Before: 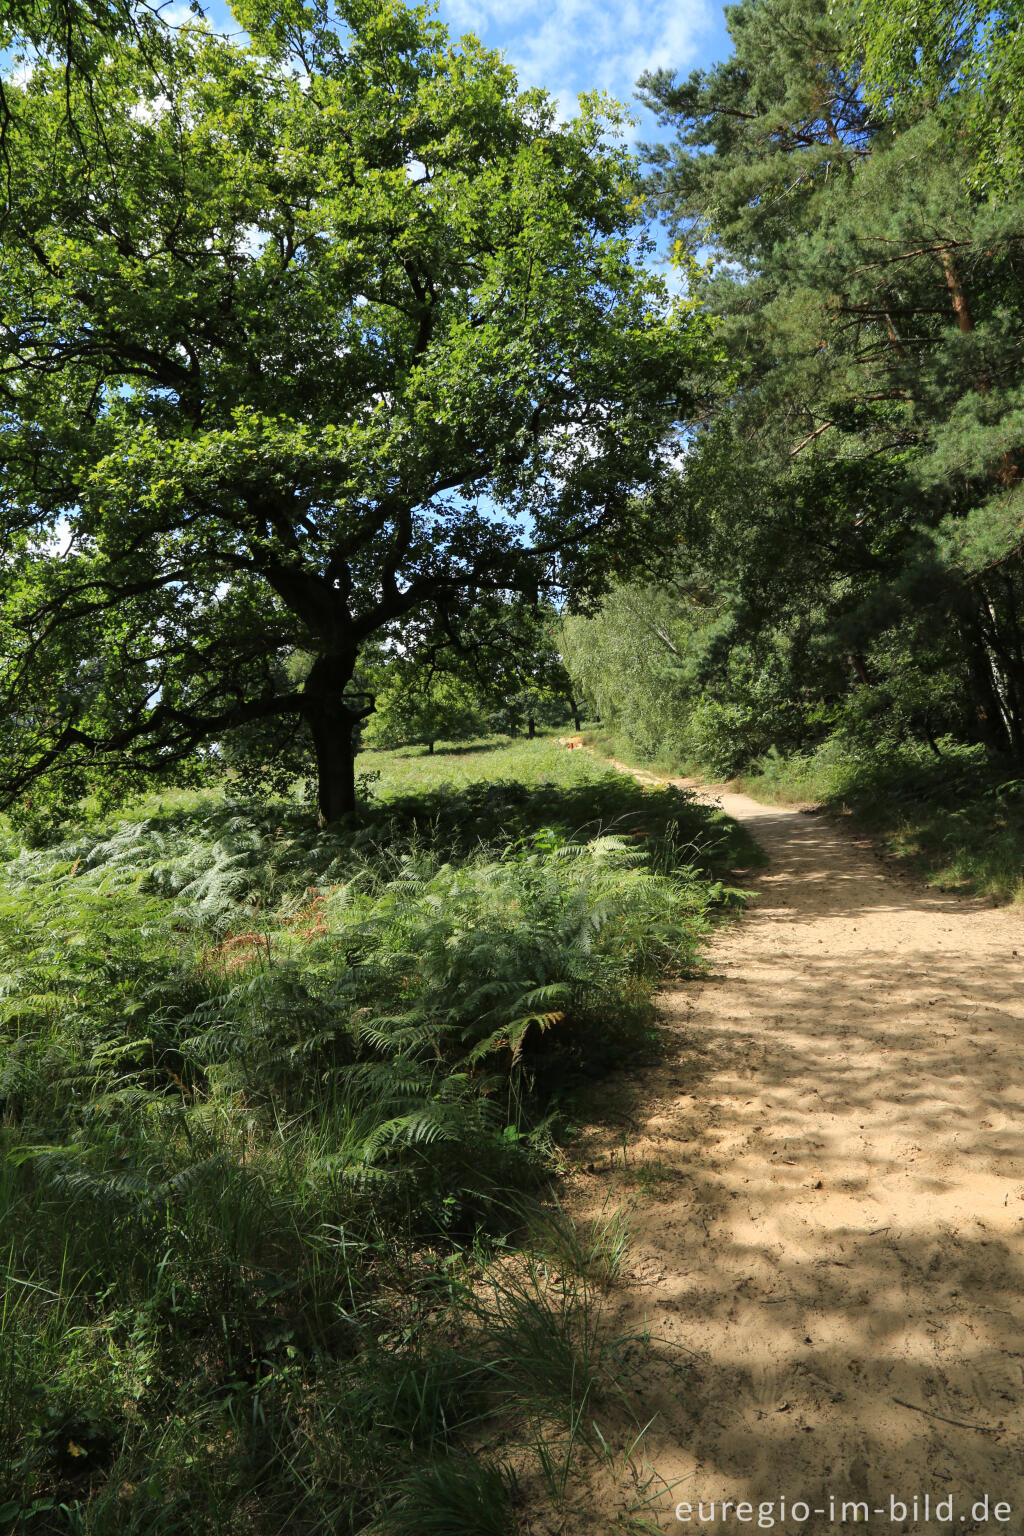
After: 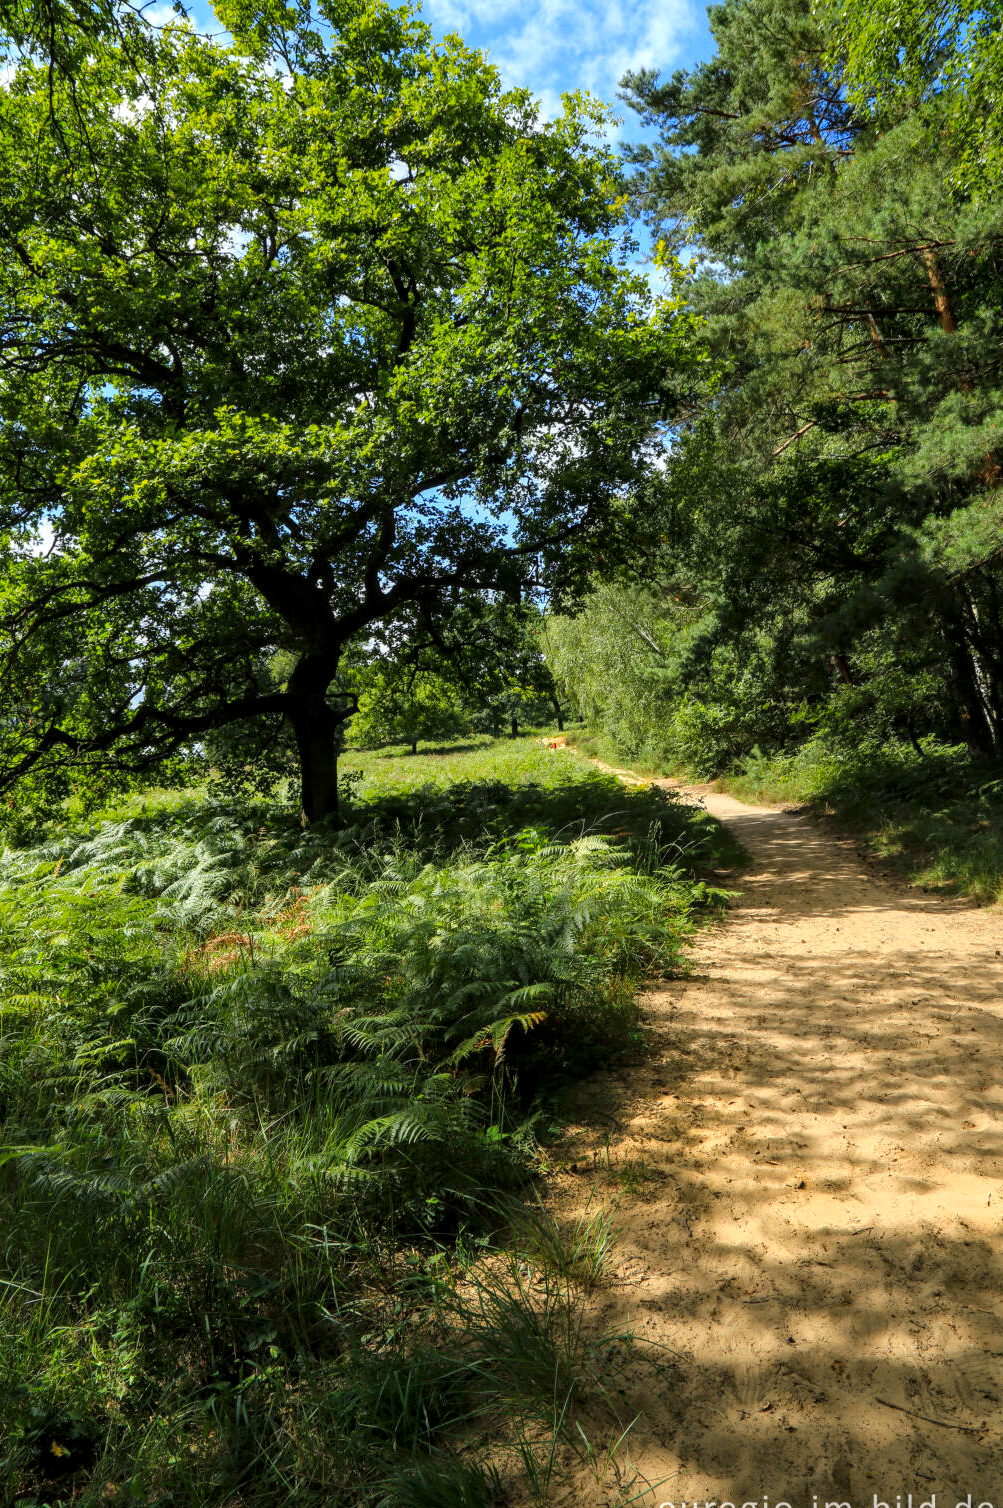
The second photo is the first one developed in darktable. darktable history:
local contrast: detail 130%
crop: left 1.732%, right 0.269%, bottom 1.807%
color balance rgb: perceptual saturation grading › global saturation 19.924%, global vibrance 20%
